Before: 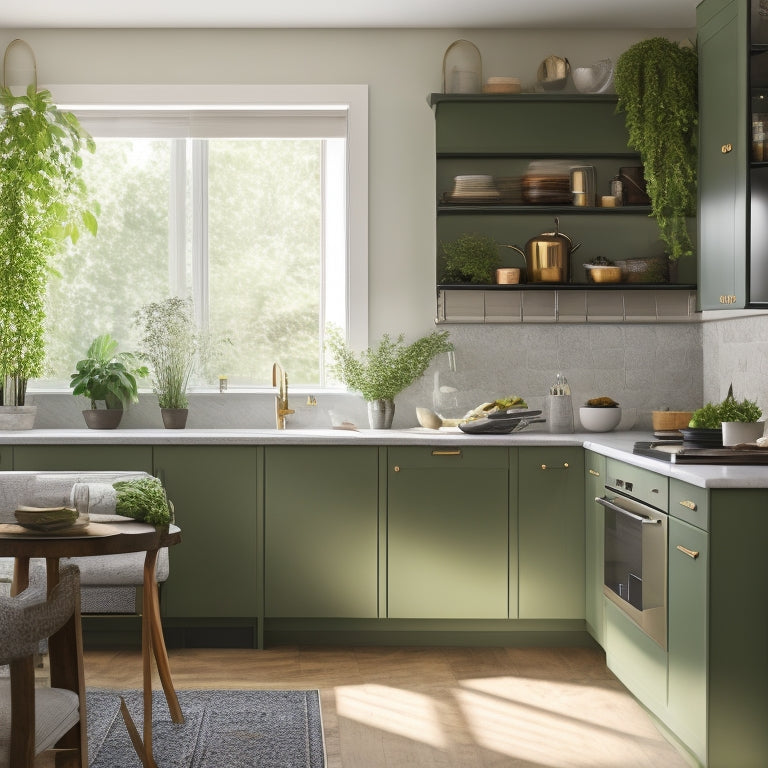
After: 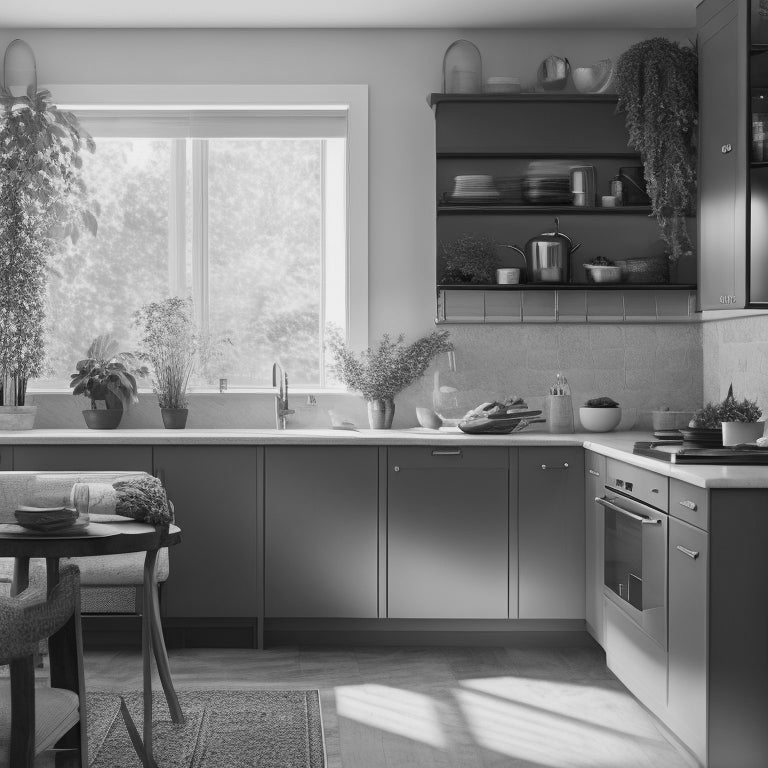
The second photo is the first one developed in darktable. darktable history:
color calibration: output gray [0.25, 0.35, 0.4, 0], illuminant same as pipeline (D50), adaptation XYZ, x 0.346, y 0.359, temperature 5012.17 K
color balance rgb: perceptual saturation grading › global saturation 28.193%, perceptual saturation grading › highlights -25.291%, perceptual saturation grading › mid-tones 25.178%, perceptual saturation grading › shadows 50.141%, perceptual brilliance grading › global brilliance 1.206%, perceptual brilliance grading › highlights -3.759%
